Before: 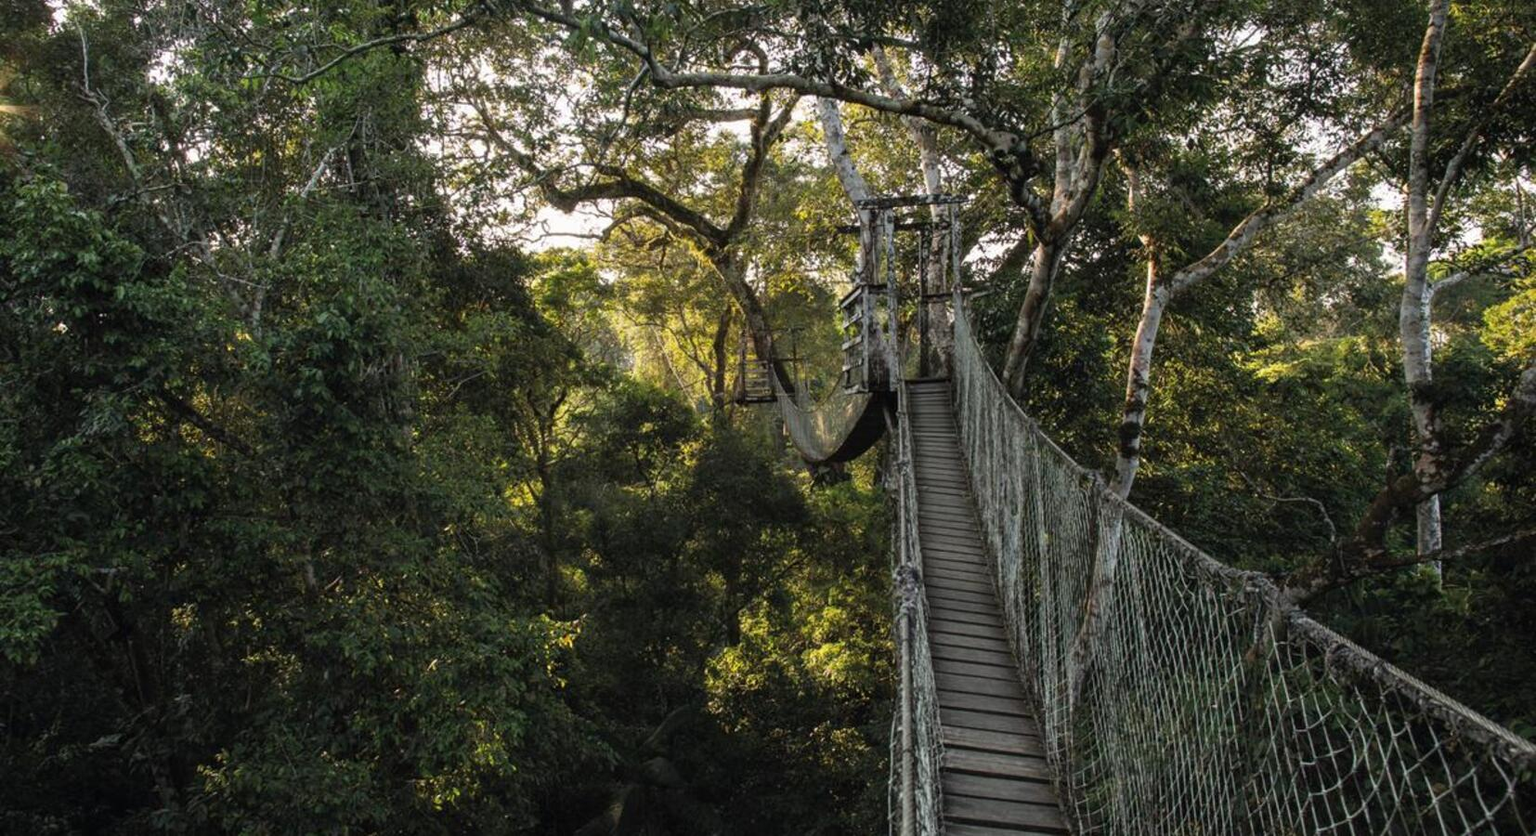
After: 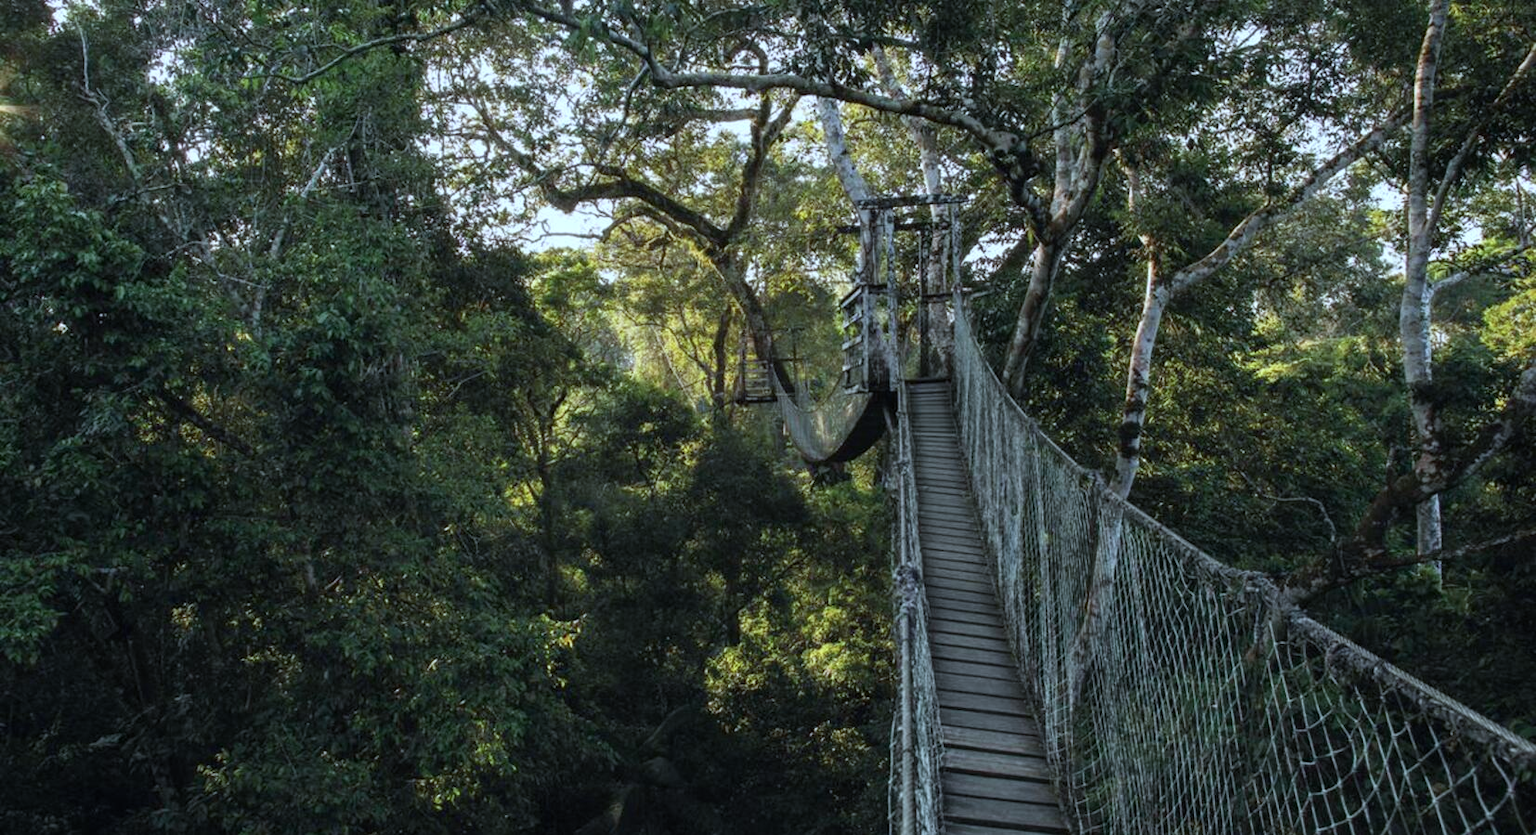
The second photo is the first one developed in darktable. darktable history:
contrast brightness saturation: saturation -0.05
color calibration: illuminant F (fluorescent), F source F9 (Cool White Deluxe 4150 K) – high CRI, x 0.374, y 0.373, temperature 4158.34 K
white balance: red 0.976, blue 1.04
